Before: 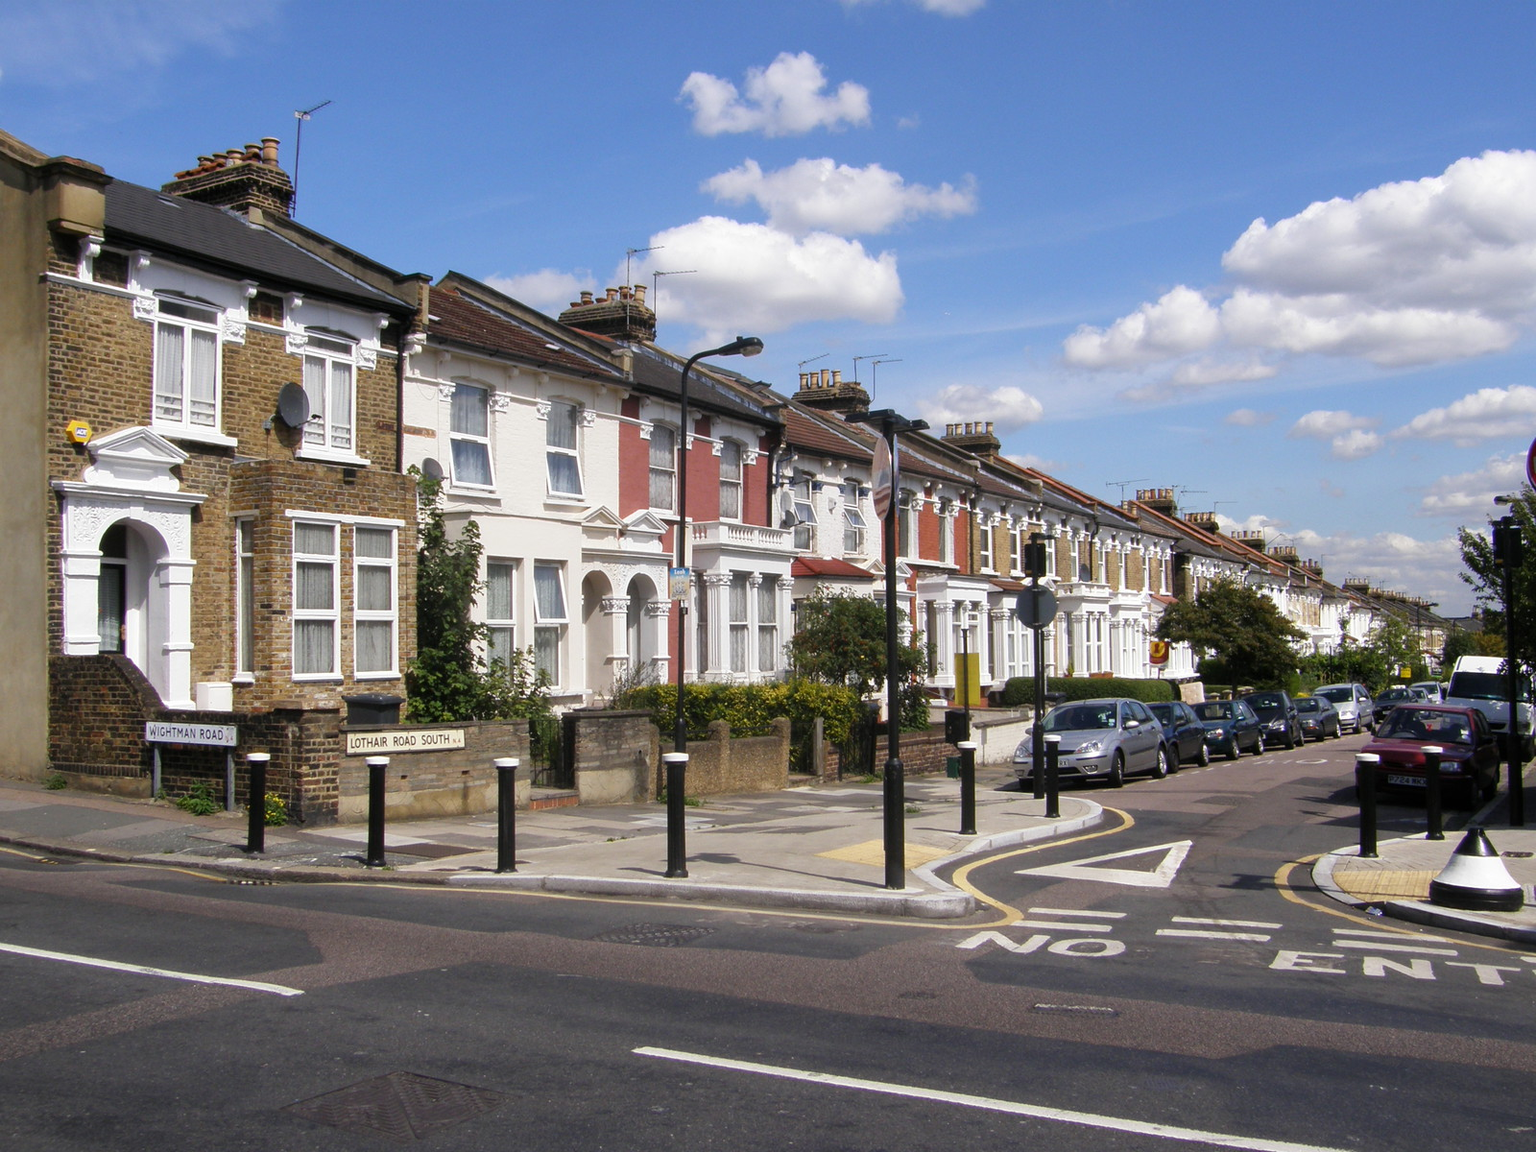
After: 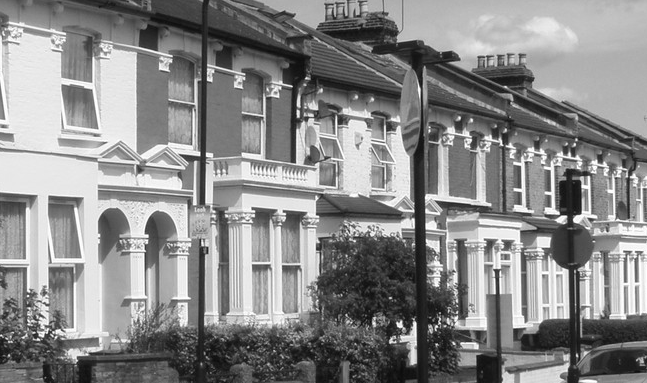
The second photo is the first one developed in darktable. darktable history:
crop: left 31.751%, top 32.172%, right 27.8%, bottom 35.83%
color zones: curves: ch1 [(0, -0.394) (0.143, -0.394) (0.286, -0.394) (0.429, -0.392) (0.571, -0.391) (0.714, -0.391) (0.857, -0.391) (1, -0.394)]
